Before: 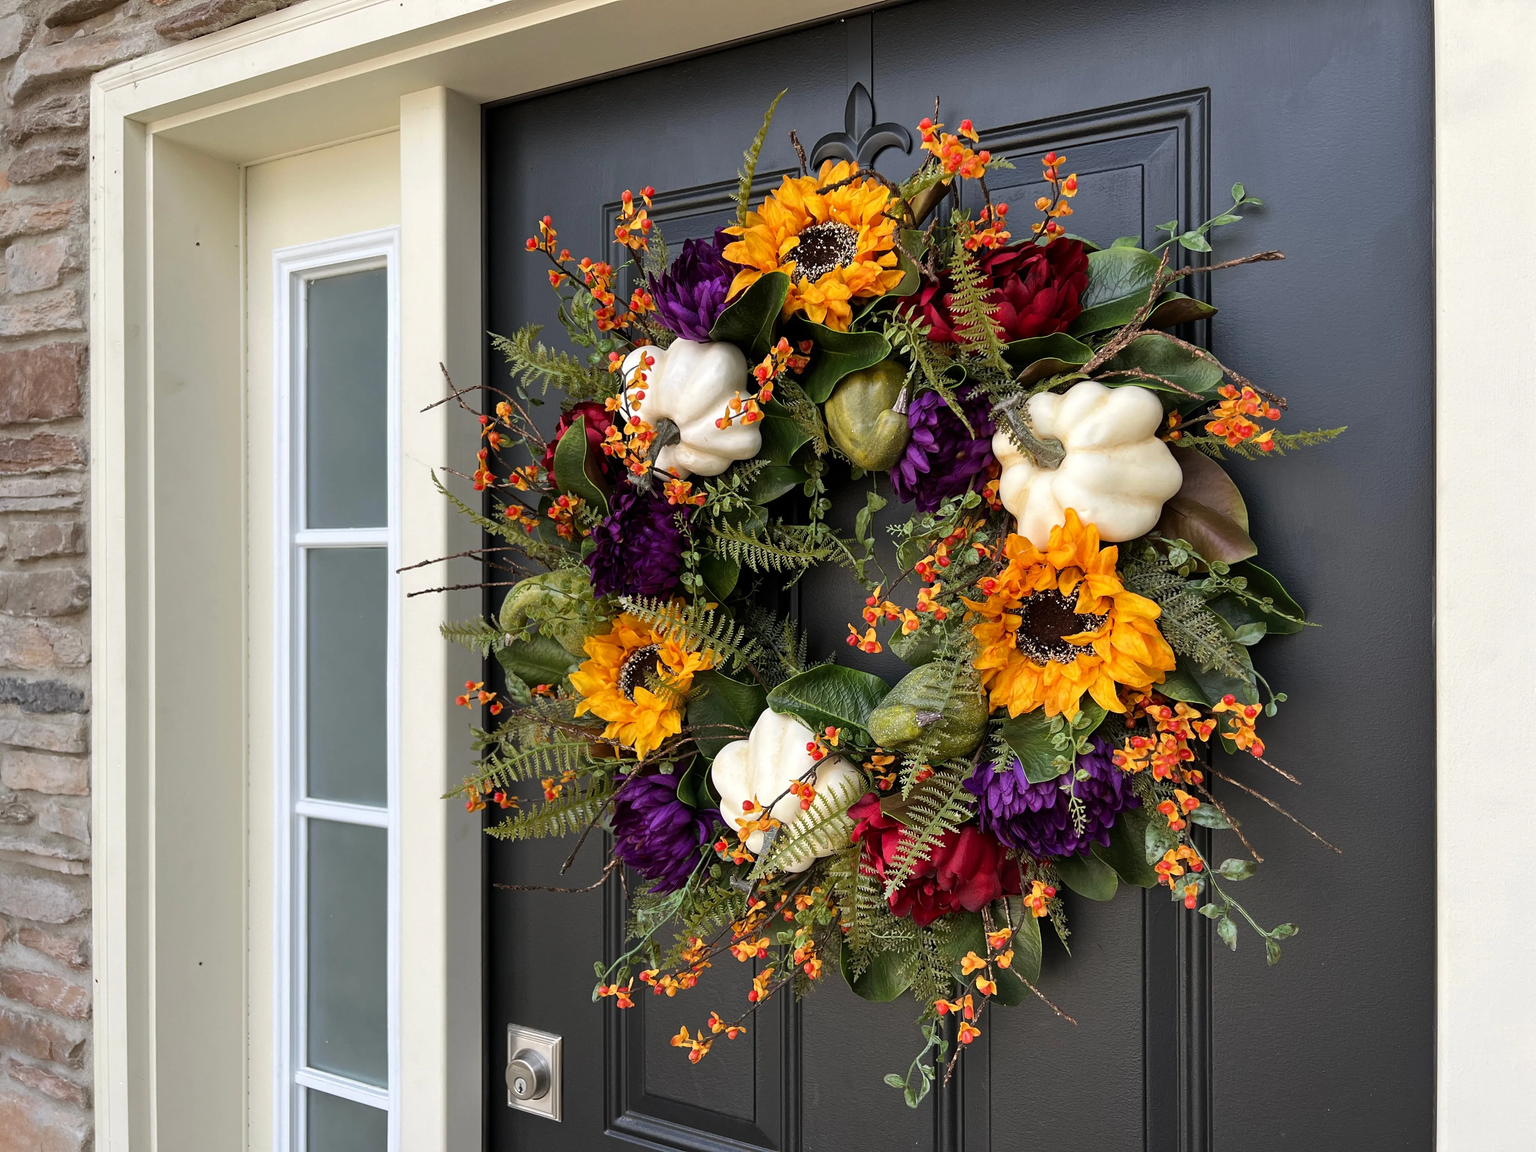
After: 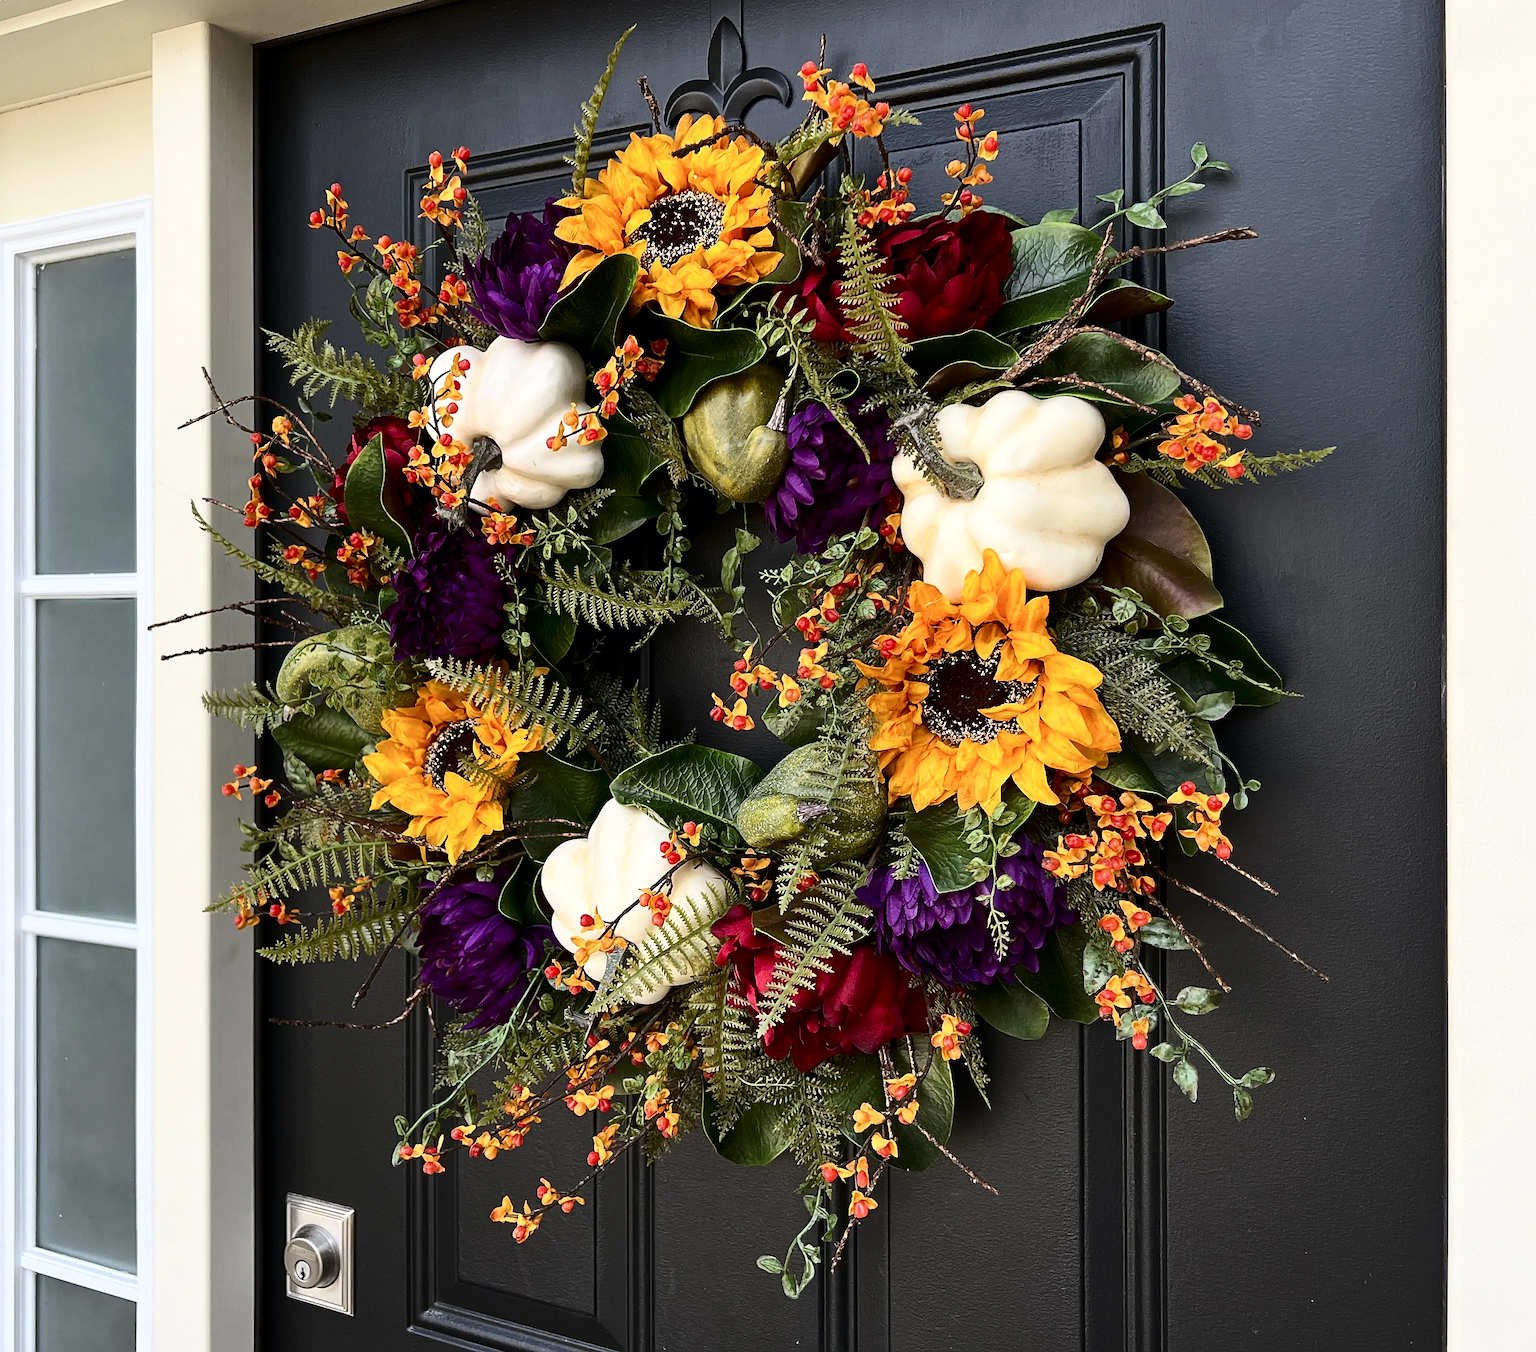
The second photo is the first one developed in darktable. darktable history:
crop and rotate: left 18.137%, top 6.01%, right 1.818%
sharpen: on, module defaults
contrast brightness saturation: contrast 0.295
